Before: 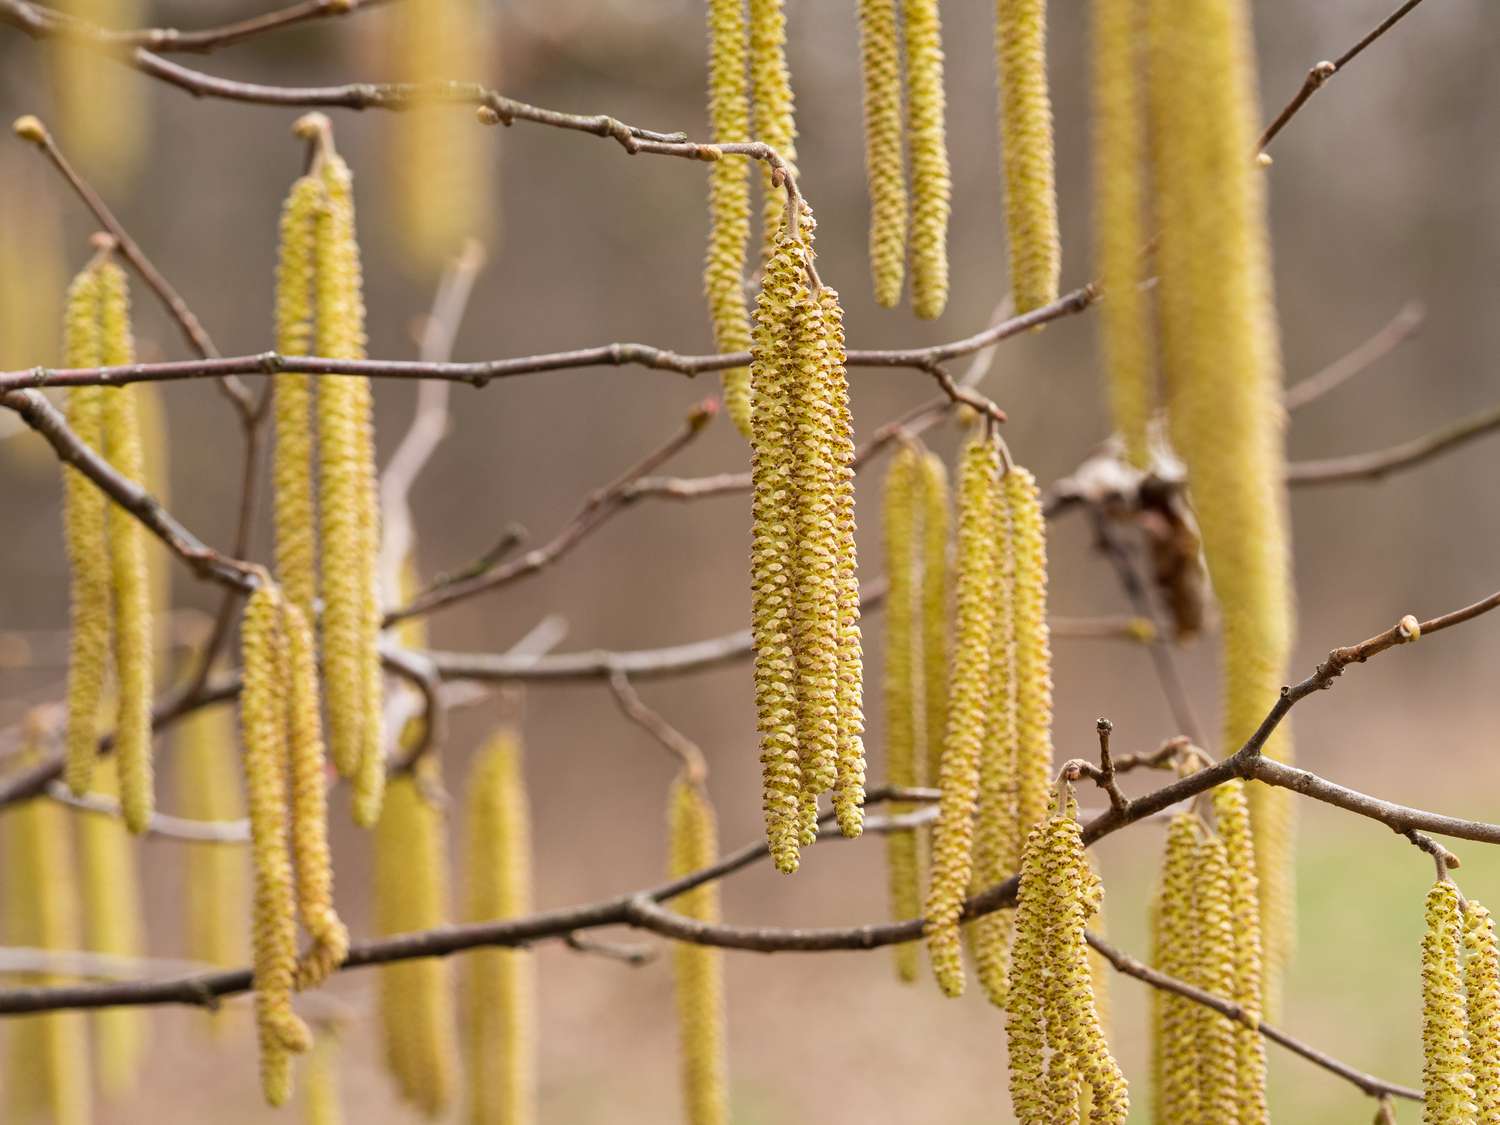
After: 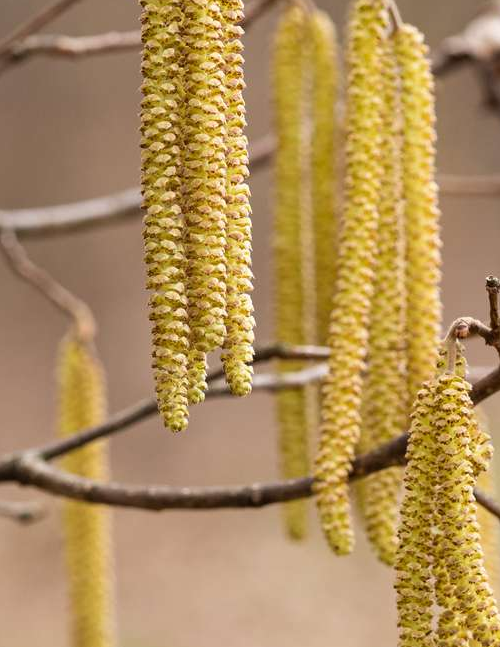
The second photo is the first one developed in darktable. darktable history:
crop: left 40.766%, top 39.37%, right 25.881%, bottom 3.041%
